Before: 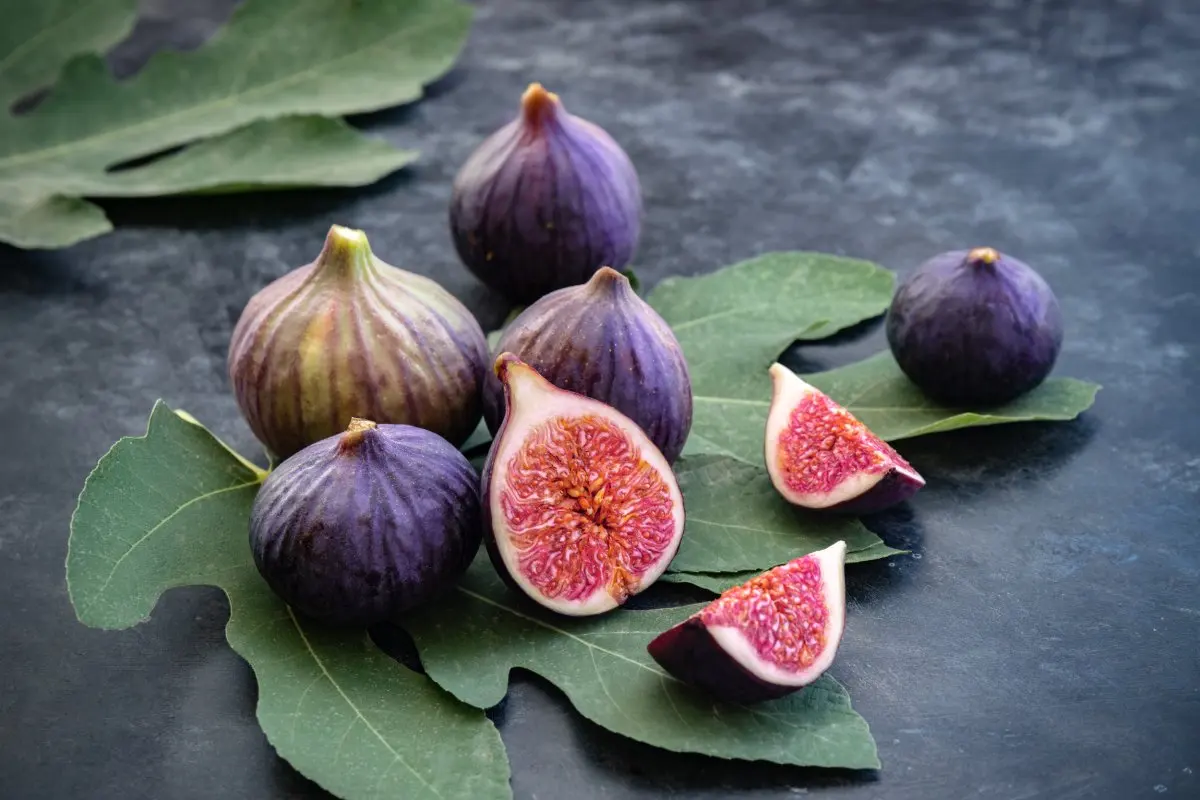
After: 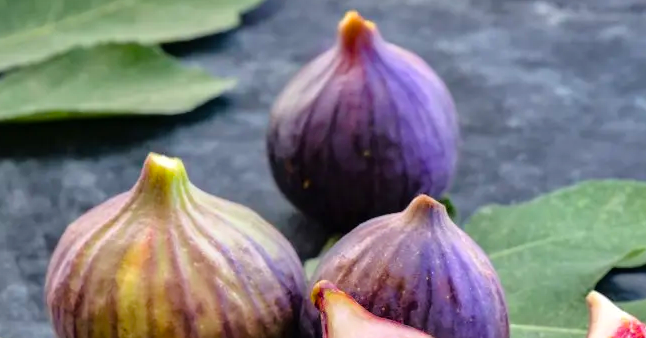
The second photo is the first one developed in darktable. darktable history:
color balance rgb: perceptual saturation grading › global saturation 25%, global vibrance 20%
color contrast: green-magenta contrast 0.96
crop: left 15.306%, top 9.065%, right 30.789%, bottom 48.638%
tone equalizer: -8 EV 0.001 EV, -7 EV -0.004 EV, -6 EV 0.009 EV, -5 EV 0.032 EV, -4 EV 0.276 EV, -3 EV 0.644 EV, -2 EV 0.584 EV, -1 EV 0.187 EV, +0 EV 0.024 EV
shadows and highlights: low approximation 0.01, soften with gaussian
